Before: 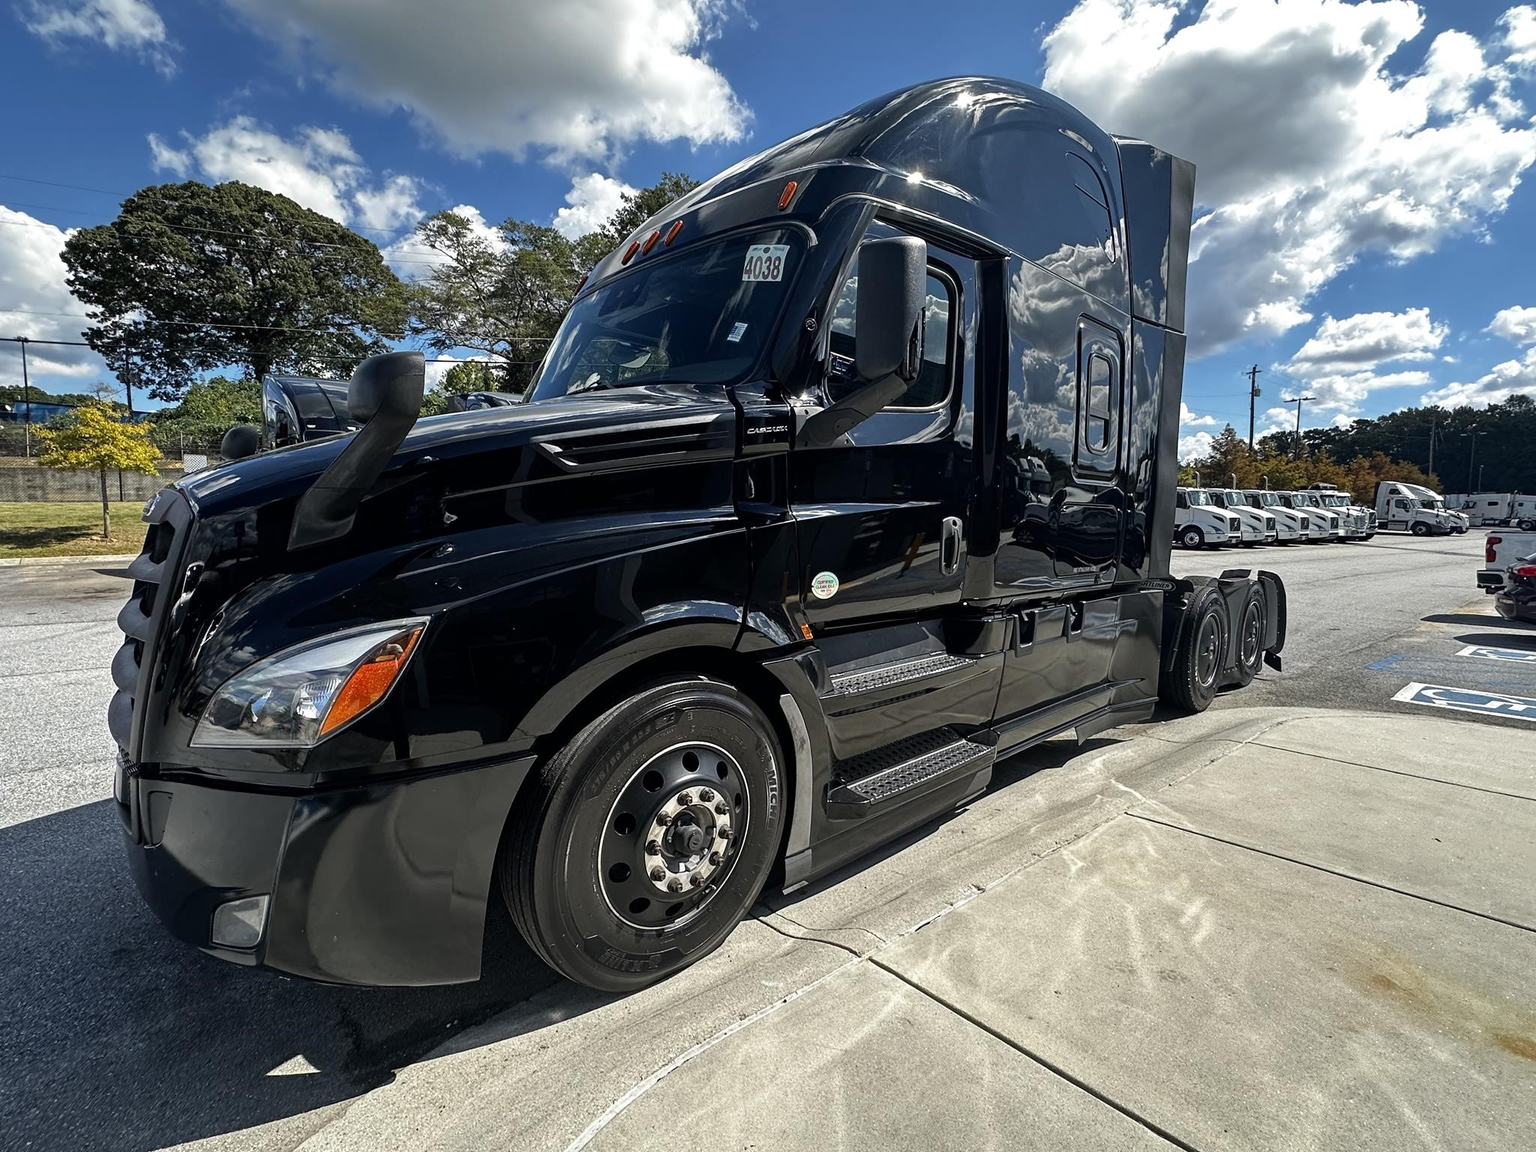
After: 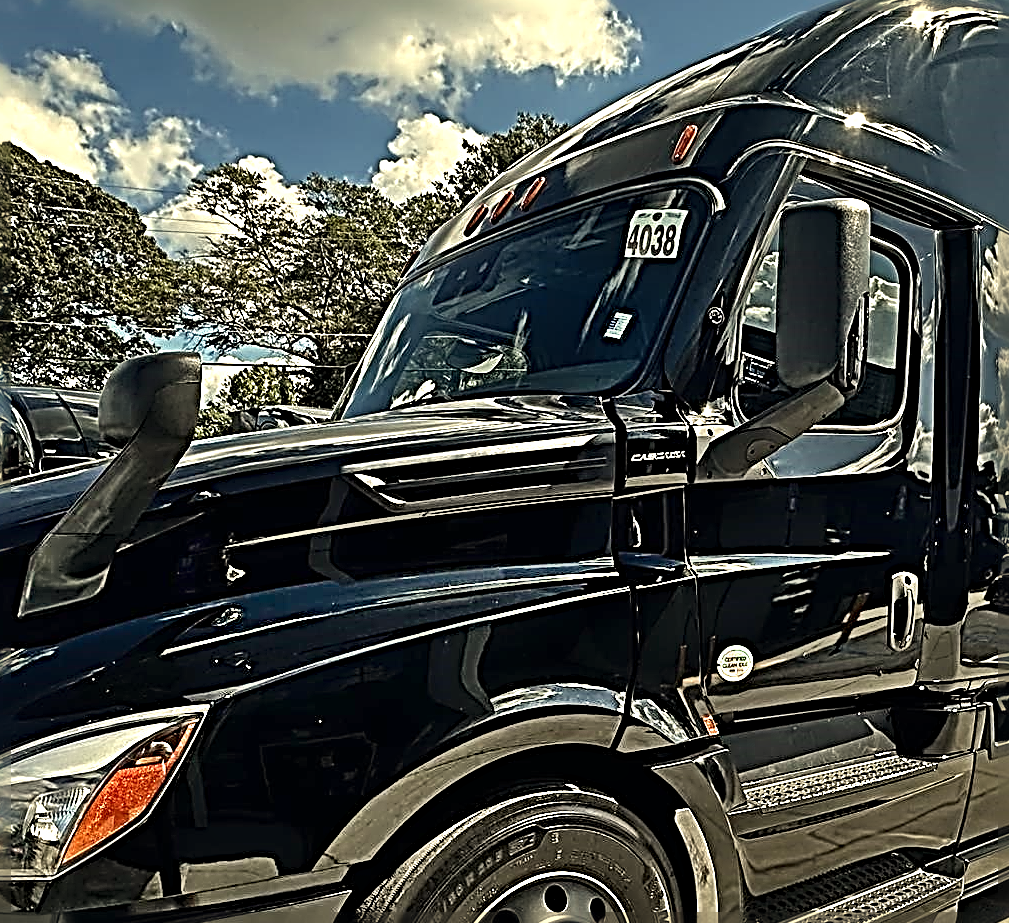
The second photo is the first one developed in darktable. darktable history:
shadows and highlights: radius 44.78, white point adjustment 6.64, compress 79.65%, highlights color adjustment 78.42%, soften with gaussian
sharpen: radius 4.001, amount 2
rotate and perspective: automatic cropping off
crop: left 17.835%, top 7.675%, right 32.881%, bottom 32.213%
white balance: red 1.08, blue 0.791
